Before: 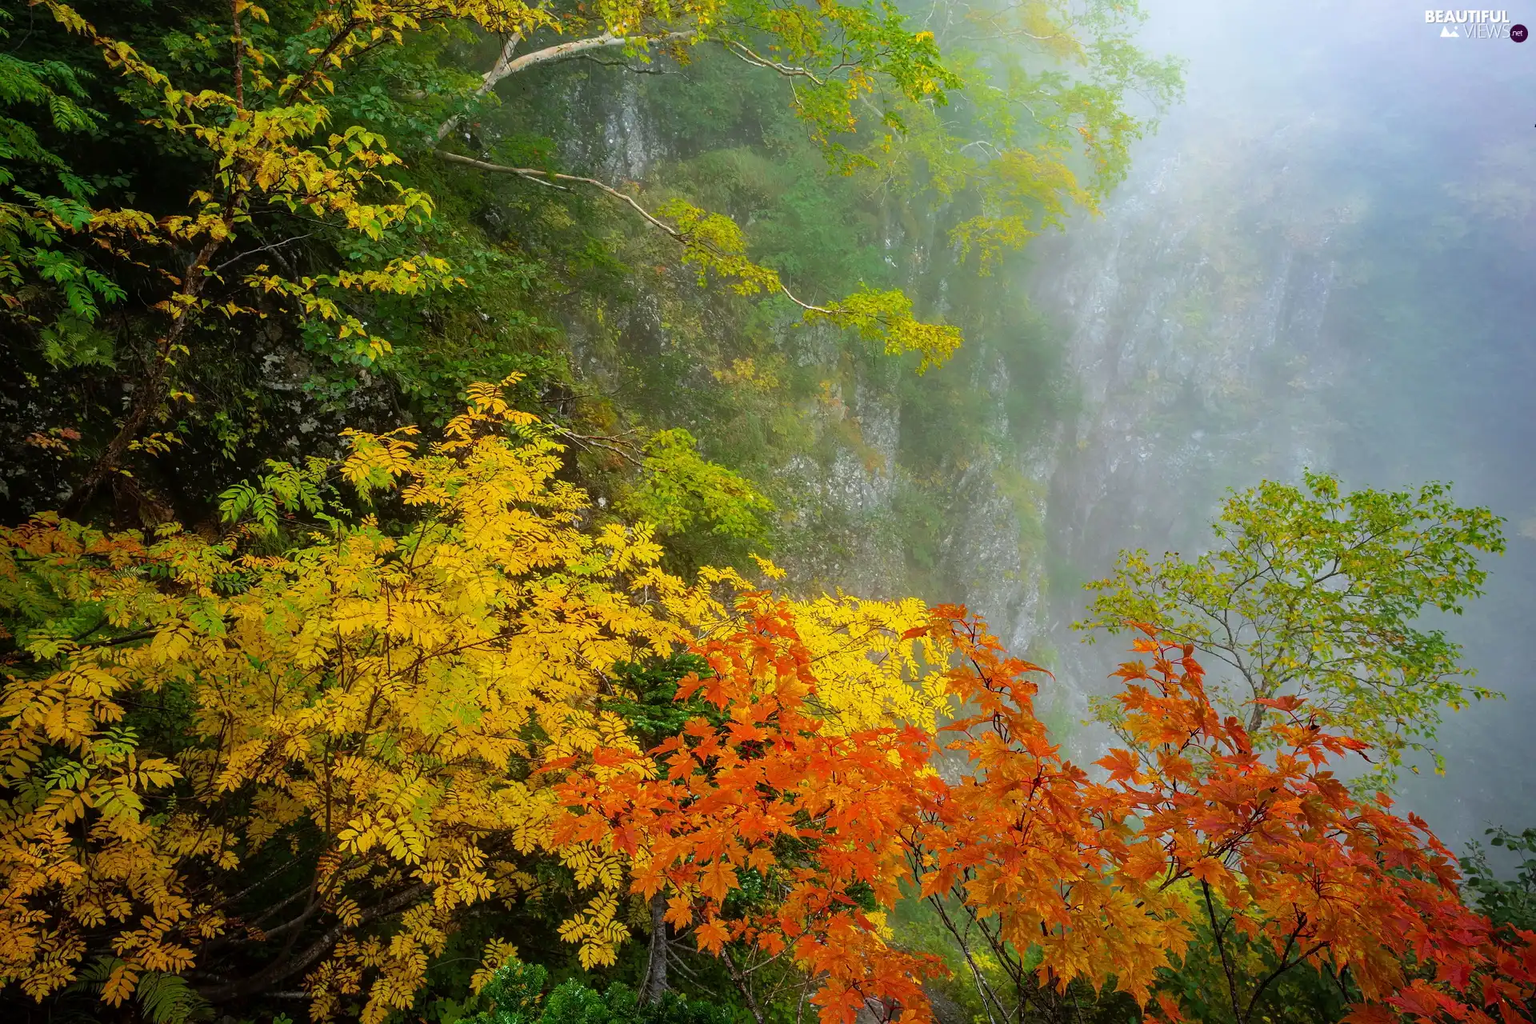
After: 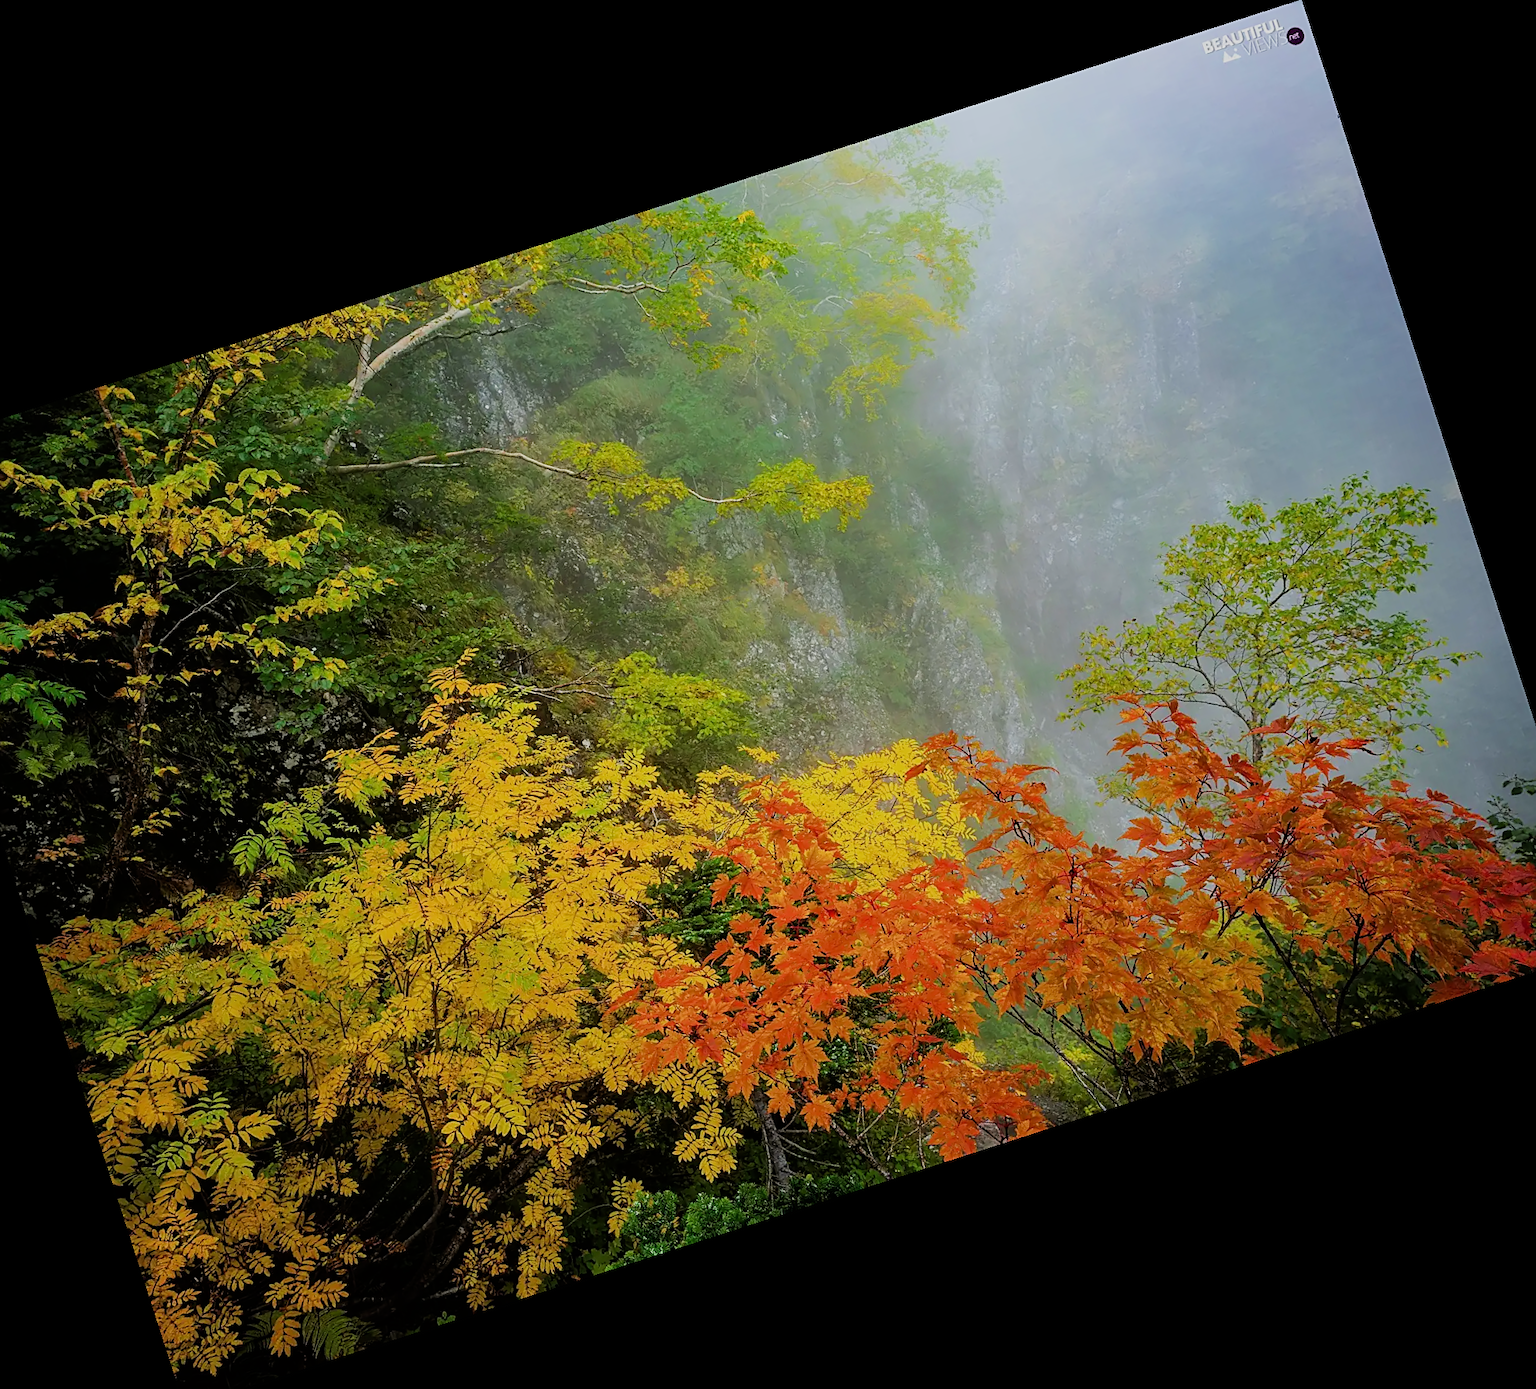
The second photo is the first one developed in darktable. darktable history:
crop and rotate: angle 17.88°, left 6.99%, right 4.064%, bottom 1.161%
filmic rgb: black relative exposure -7.65 EV, white relative exposure 4.56 EV, threshold 5.95 EV, hardness 3.61, enable highlight reconstruction true
sharpen: on, module defaults
